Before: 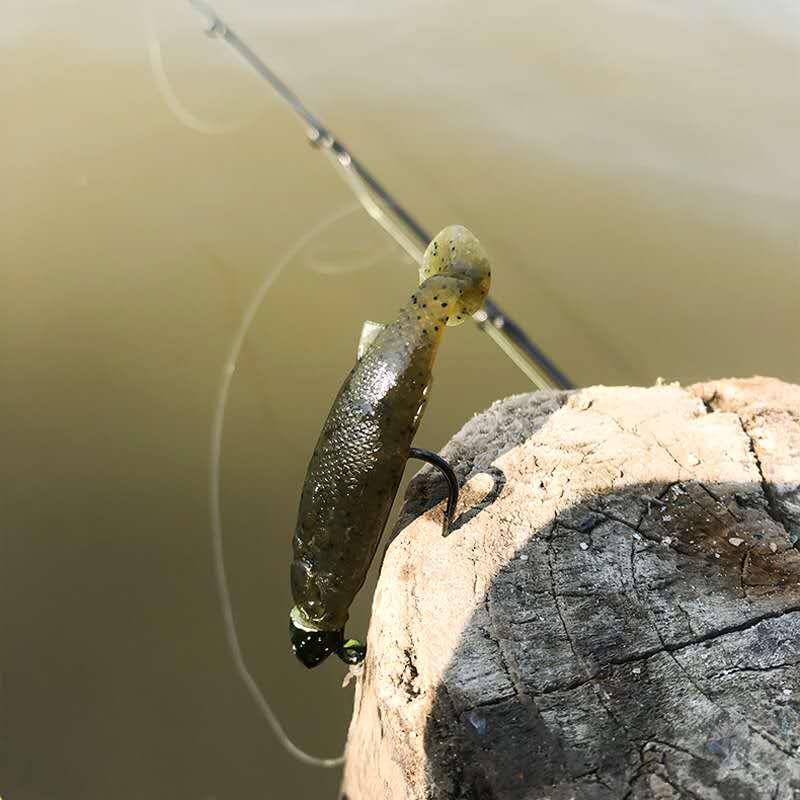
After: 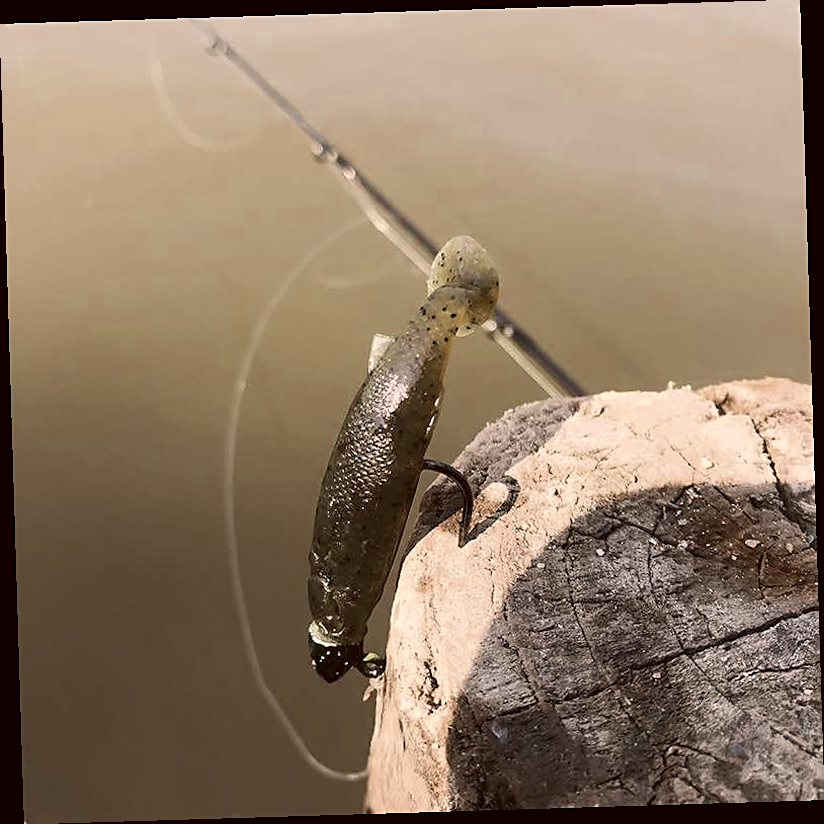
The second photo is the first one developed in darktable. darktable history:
color correction: highlights a* 10.21, highlights b* 9.79, shadows a* 8.61, shadows b* 7.88, saturation 0.8
sharpen: radius 1.864, amount 0.398, threshold 1.271
color zones: curves: ch0 [(0, 0.5) (0.125, 0.4) (0.25, 0.5) (0.375, 0.4) (0.5, 0.4) (0.625, 0.35) (0.75, 0.35) (0.875, 0.5)]; ch1 [(0, 0.35) (0.125, 0.45) (0.25, 0.35) (0.375, 0.35) (0.5, 0.35) (0.625, 0.35) (0.75, 0.45) (0.875, 0.35)]; ch2 [(0, 0.6) (0.125, 0.5) (0.25, 0.5) (0.375, 0.6) (0.5, 0.6) (0.625, 0.5) (0.75, 0.5) (0.875, 0.5)]
rotate and perspective: rotation -1.75°, automatic cropping off
exposure: compensate highlight preservation false
